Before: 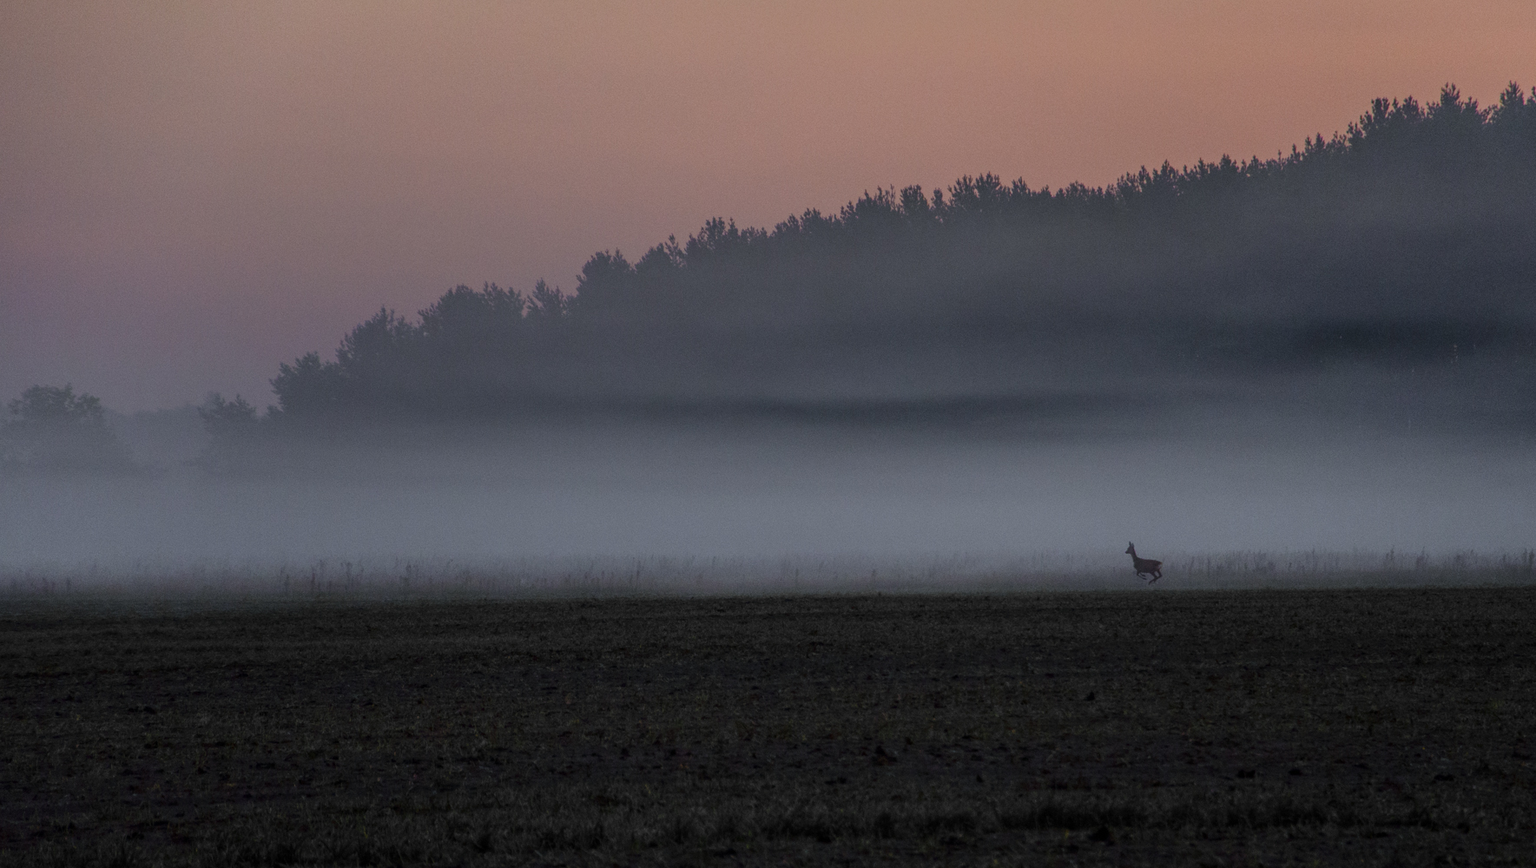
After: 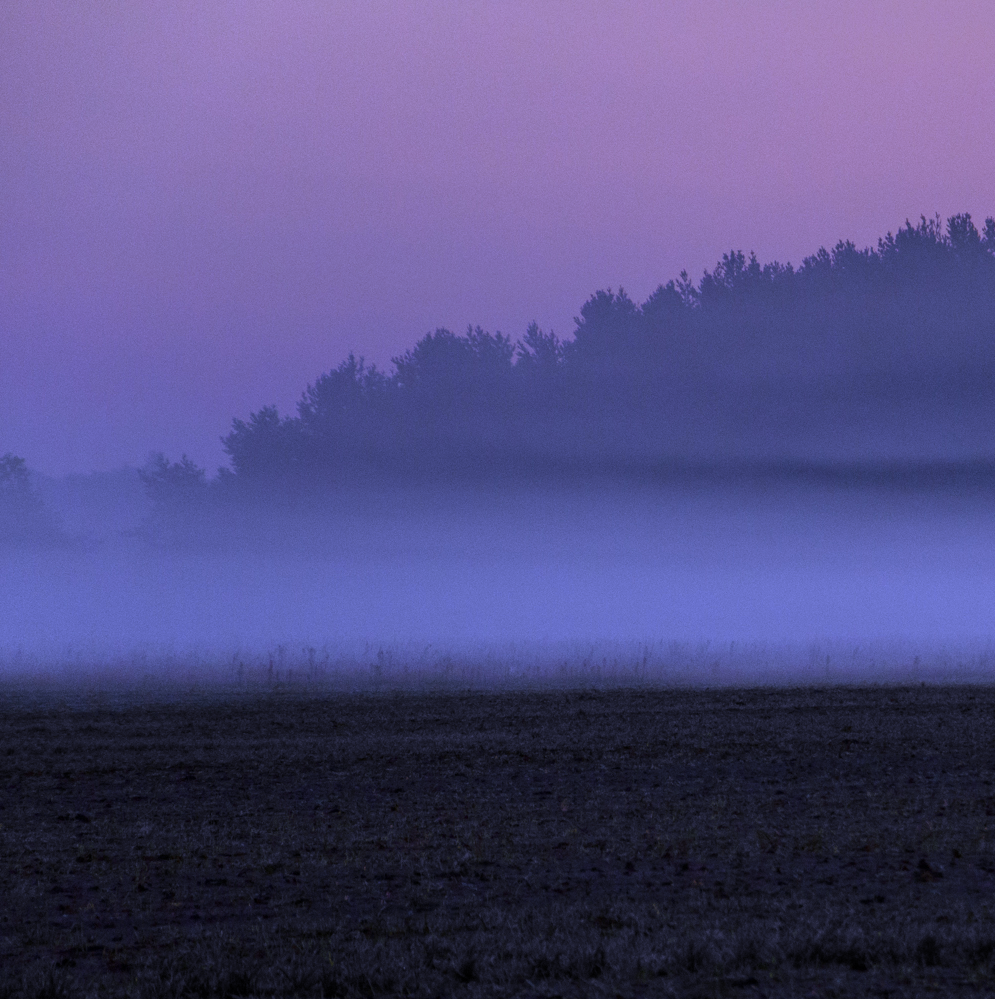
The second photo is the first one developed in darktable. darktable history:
white balance: red 0.98, blue 1.61
crop: left 5.114%, right 38.589%
